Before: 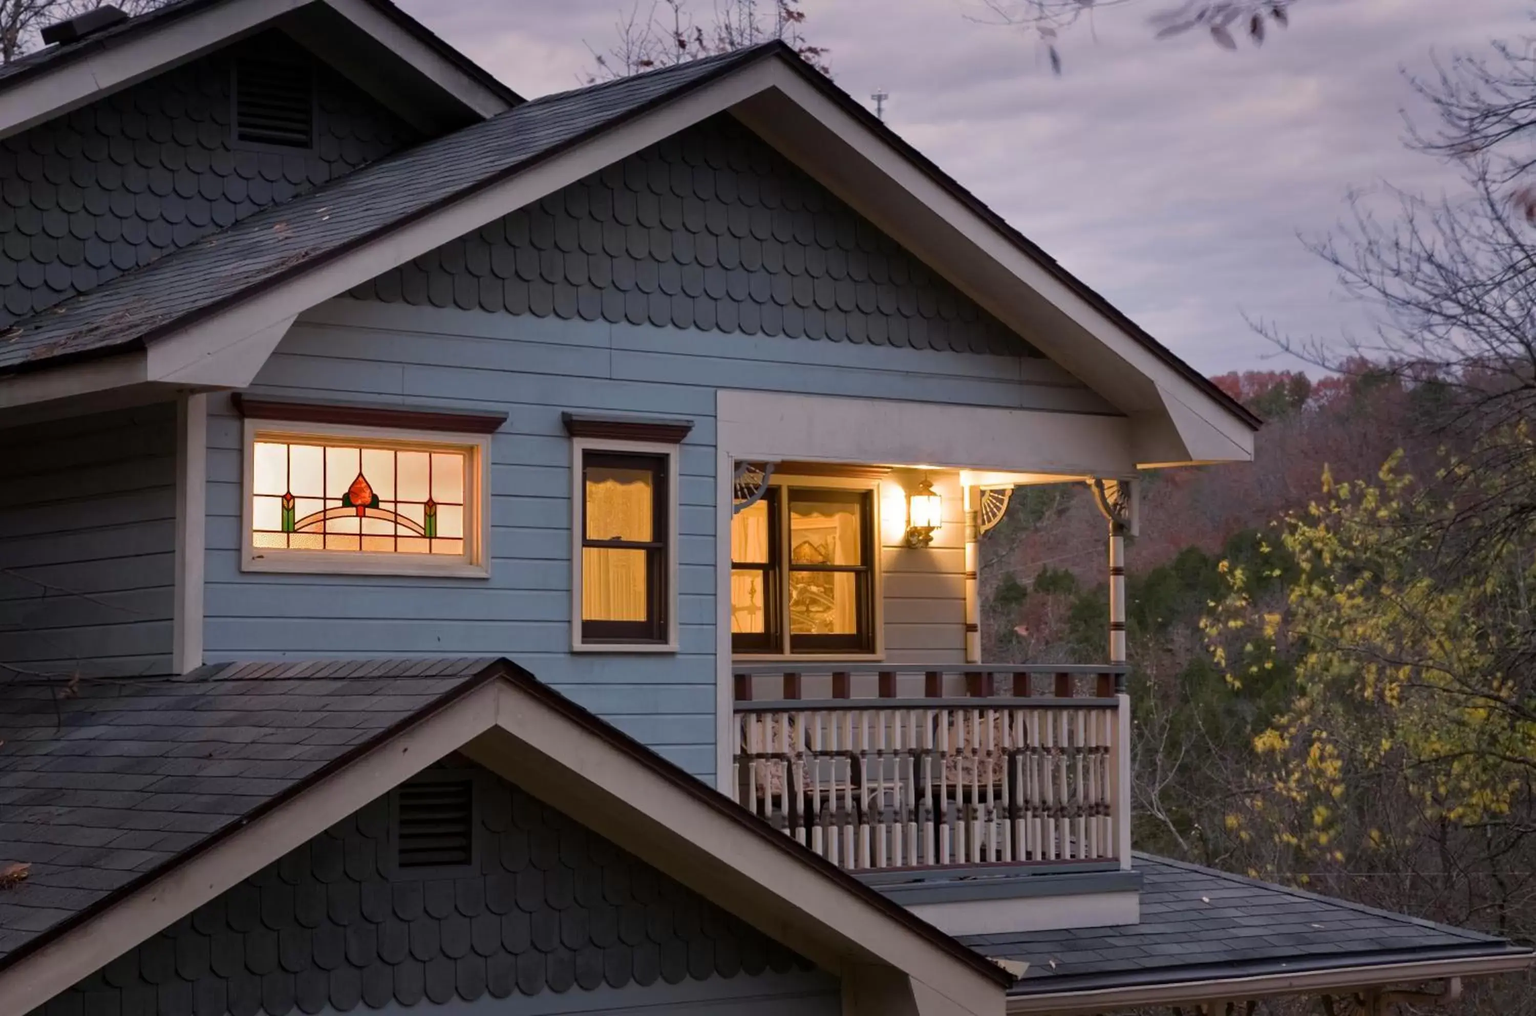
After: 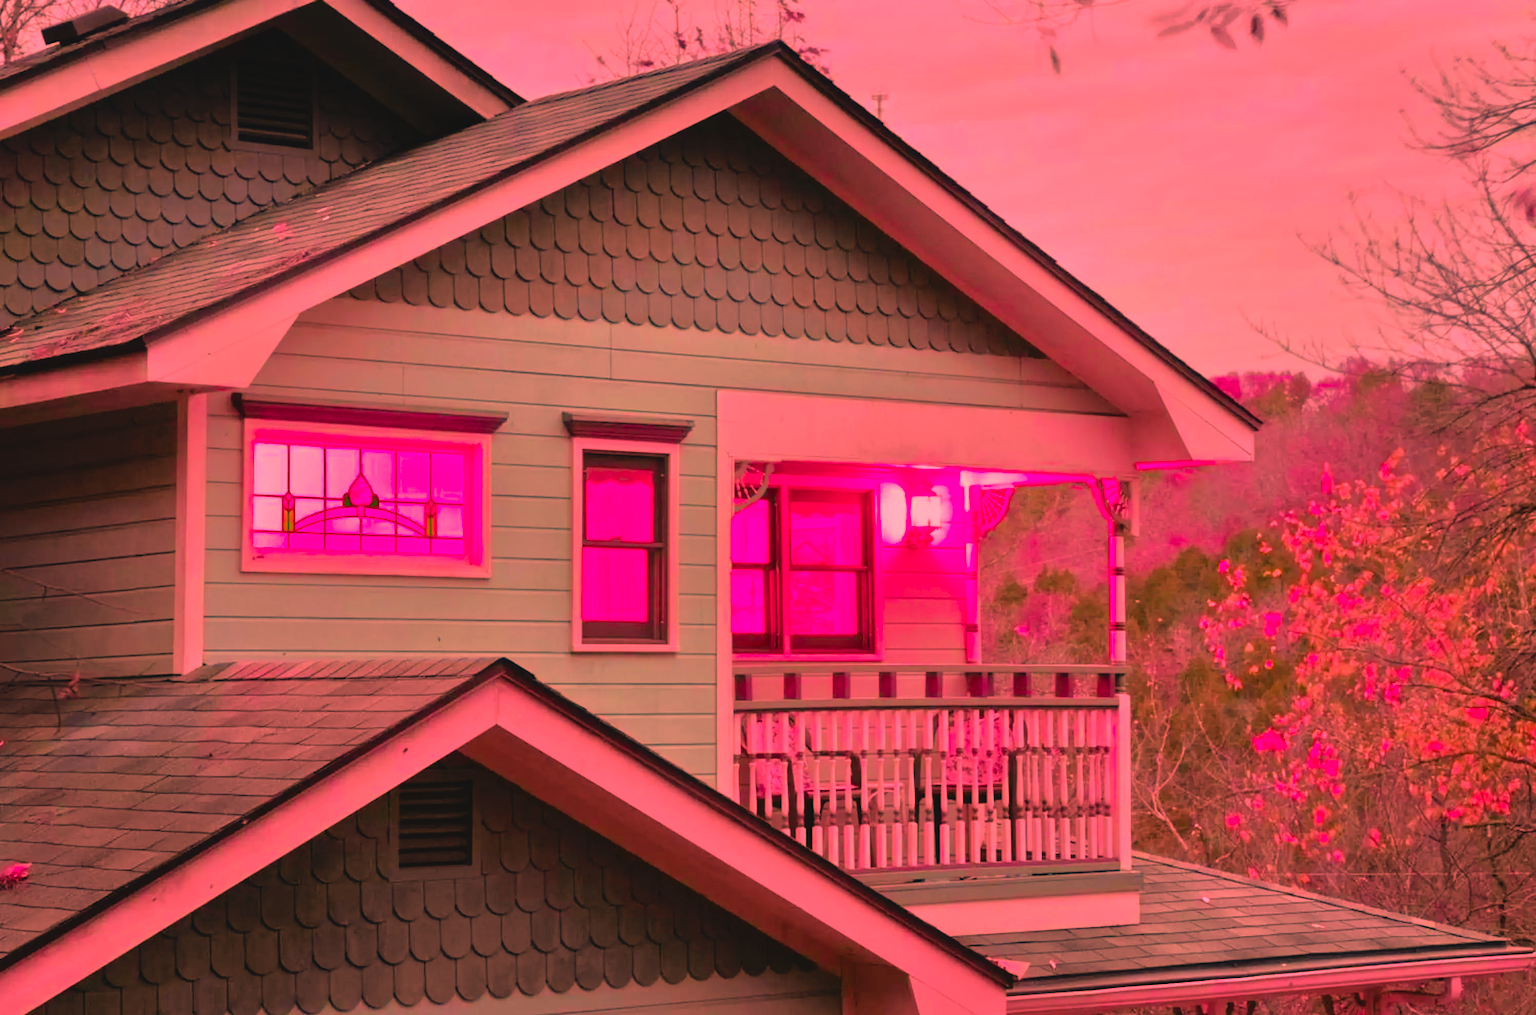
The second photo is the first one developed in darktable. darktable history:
color zones: curves: ch1 [(0.24, 0.634) (0.75, 0.5)]; ch2 [(0.253, 0.437) (0.745, 0.491)], mix 102.12%
white balance: red 1.467, blue 0.684
contrast brightness saturation: contrast -0.11
tone equalizer: -7 EV 0.15 EV, -6 EV 0.6 EV, -5 EV 1.15 EV, -4 EV 1.33 EV, -3 EV 1.15 EV, -2 EV 0.6 EV, -1 EV 0.15 EV, mask exposure compensation -0.5 EV
